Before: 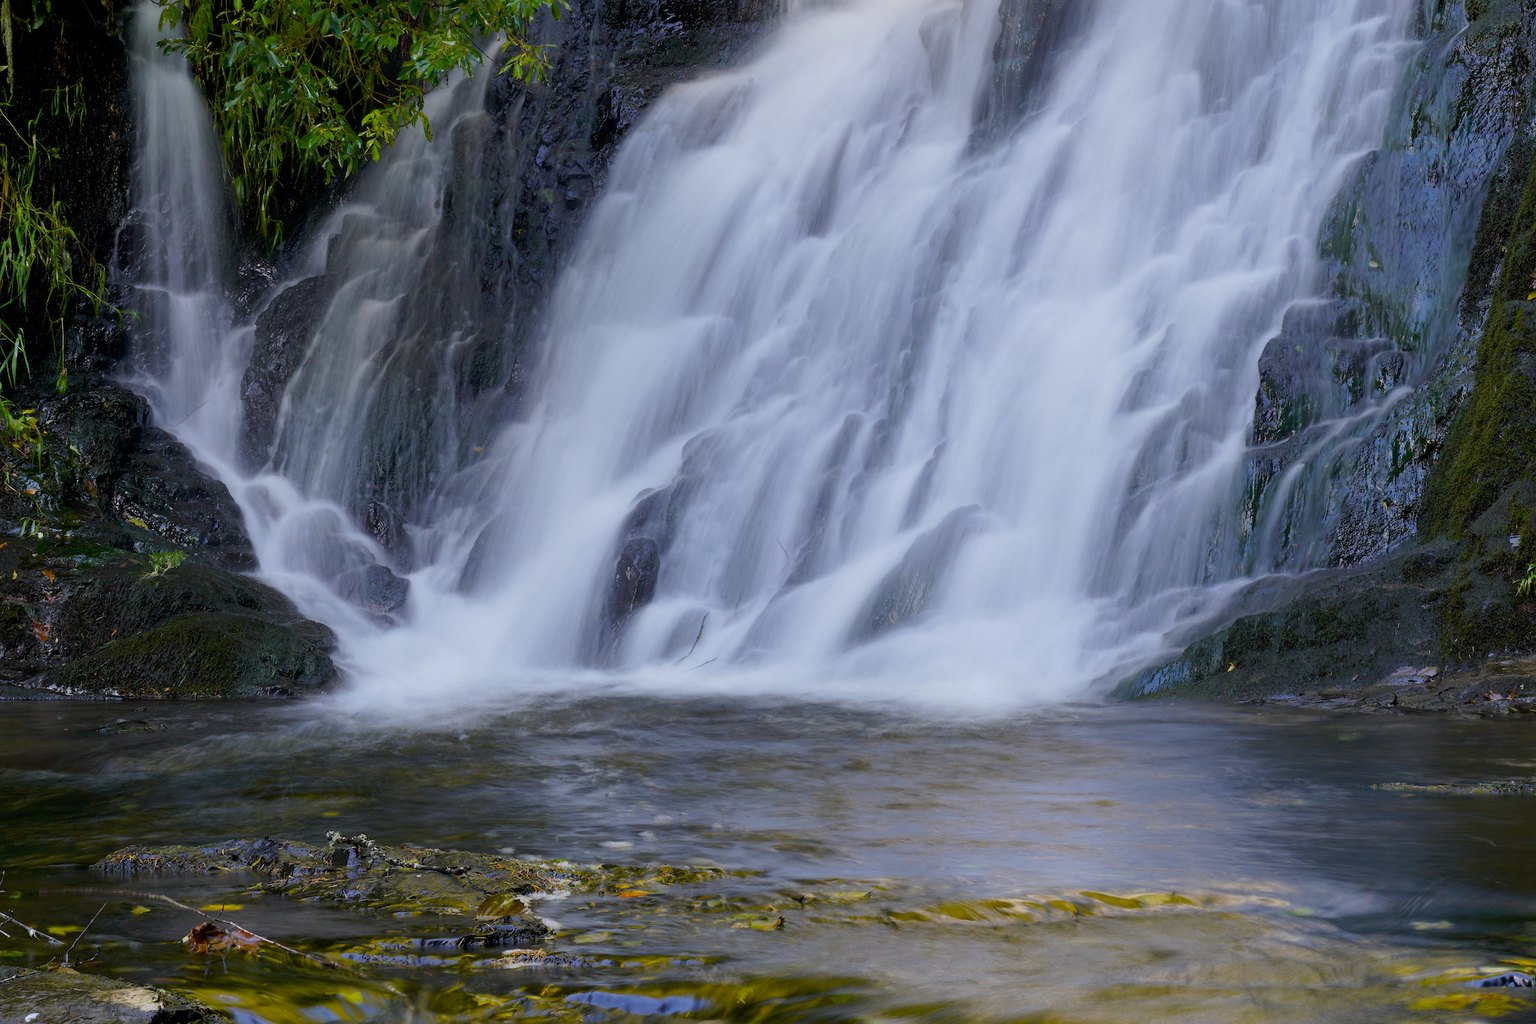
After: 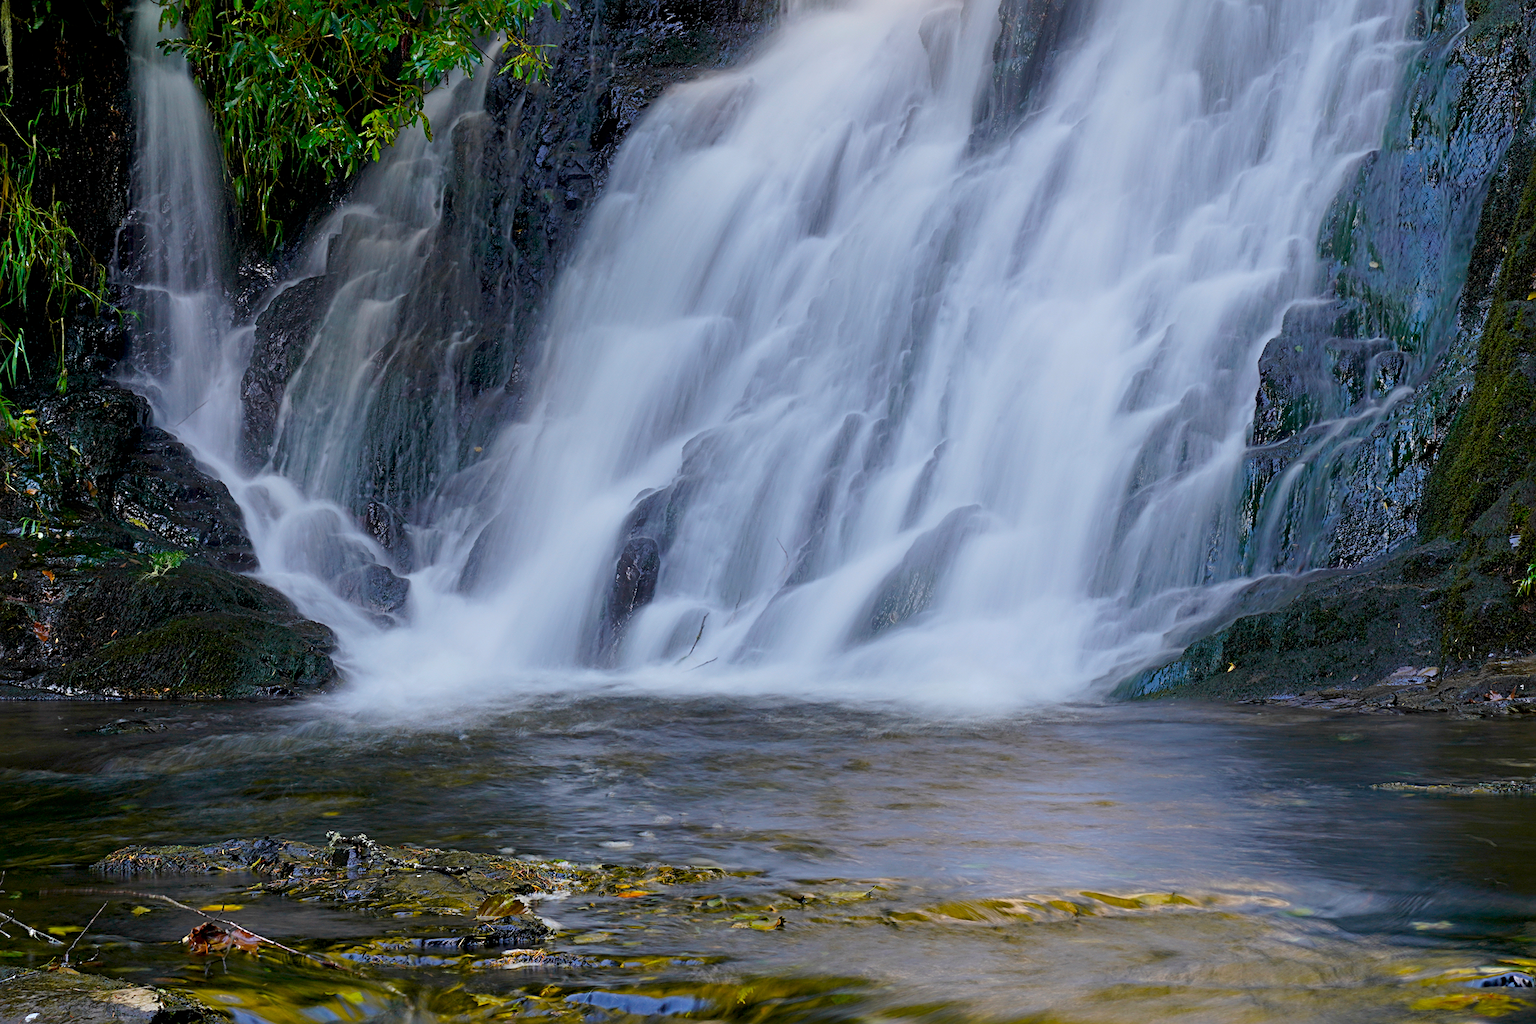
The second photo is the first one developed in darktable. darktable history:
sharpen: radius 3.076
